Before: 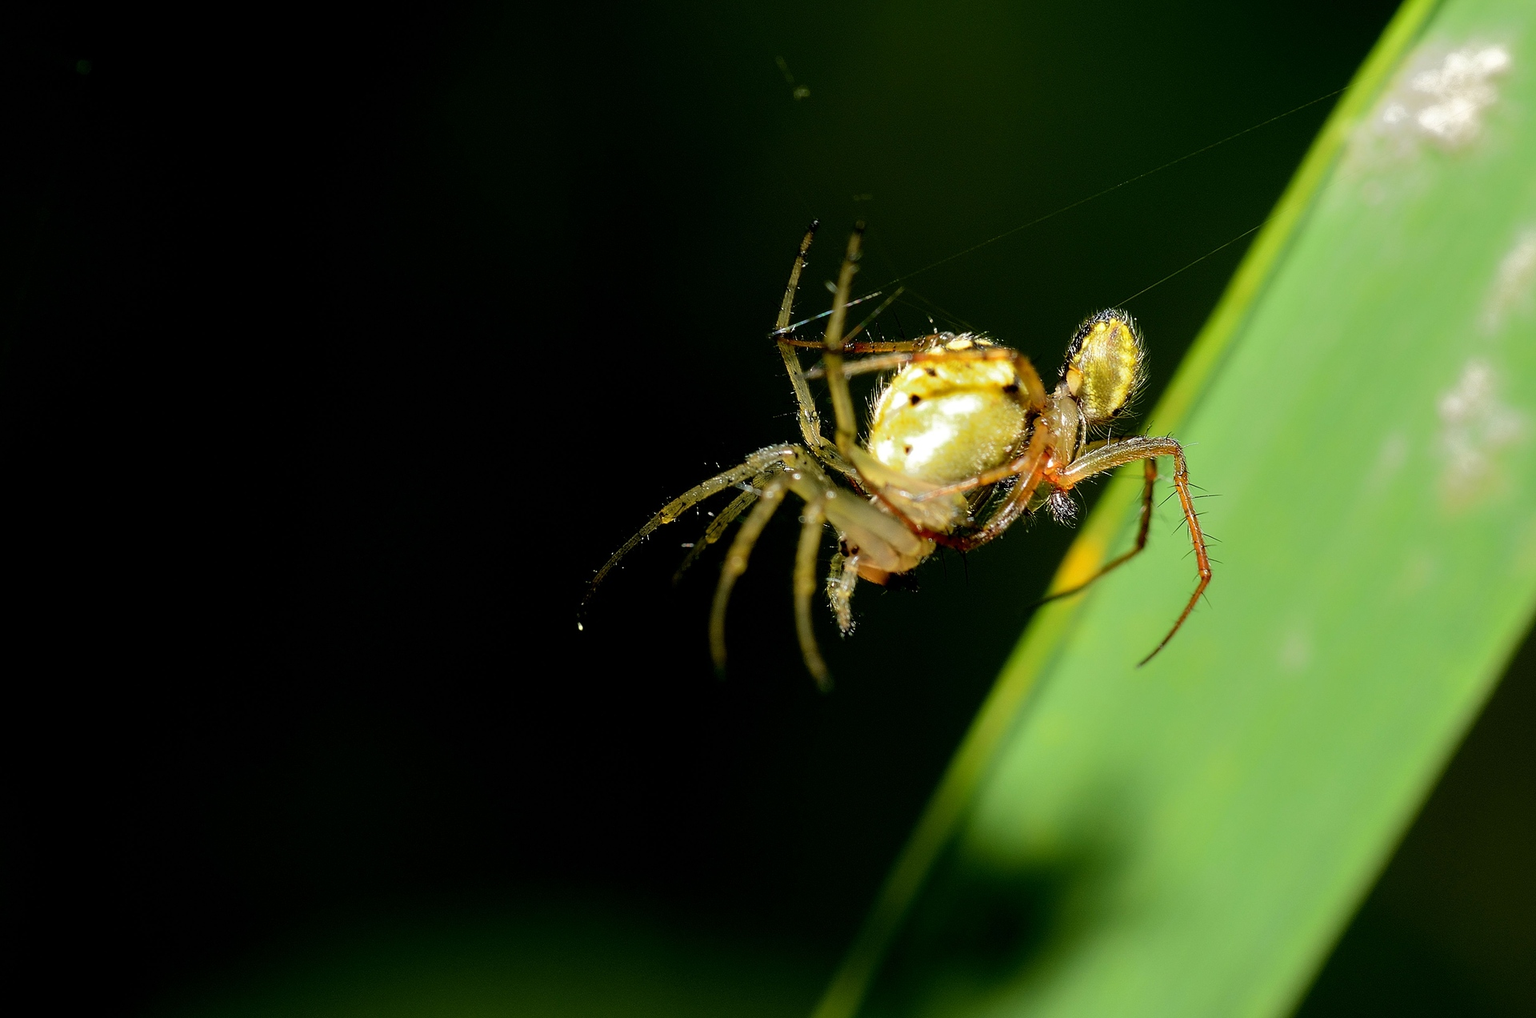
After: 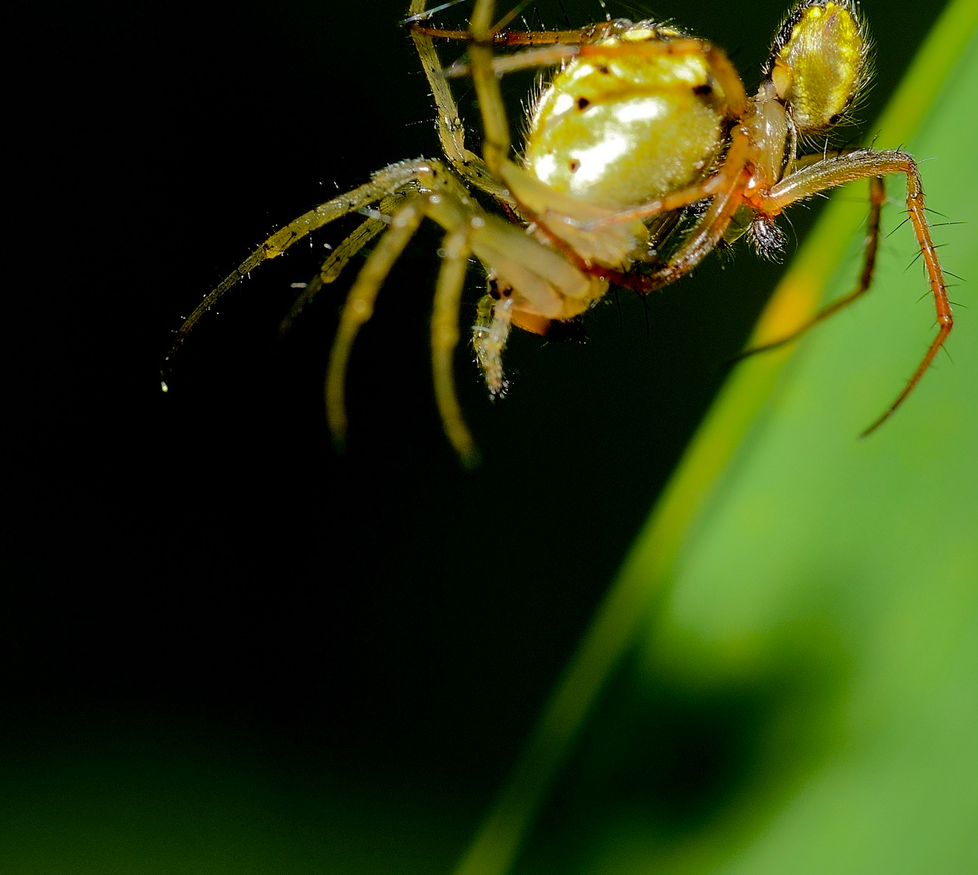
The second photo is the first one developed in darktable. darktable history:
shadows and highlights: shadows 25, highlights -70
crop and rotate: left 29.237%, top 31.152%, right 19.807%
color balance rgb: perceptual saturation grading › global saturation 20%, perceptual saturation grading › highlights -25%, perceptual saturation grading › shadows 25%
